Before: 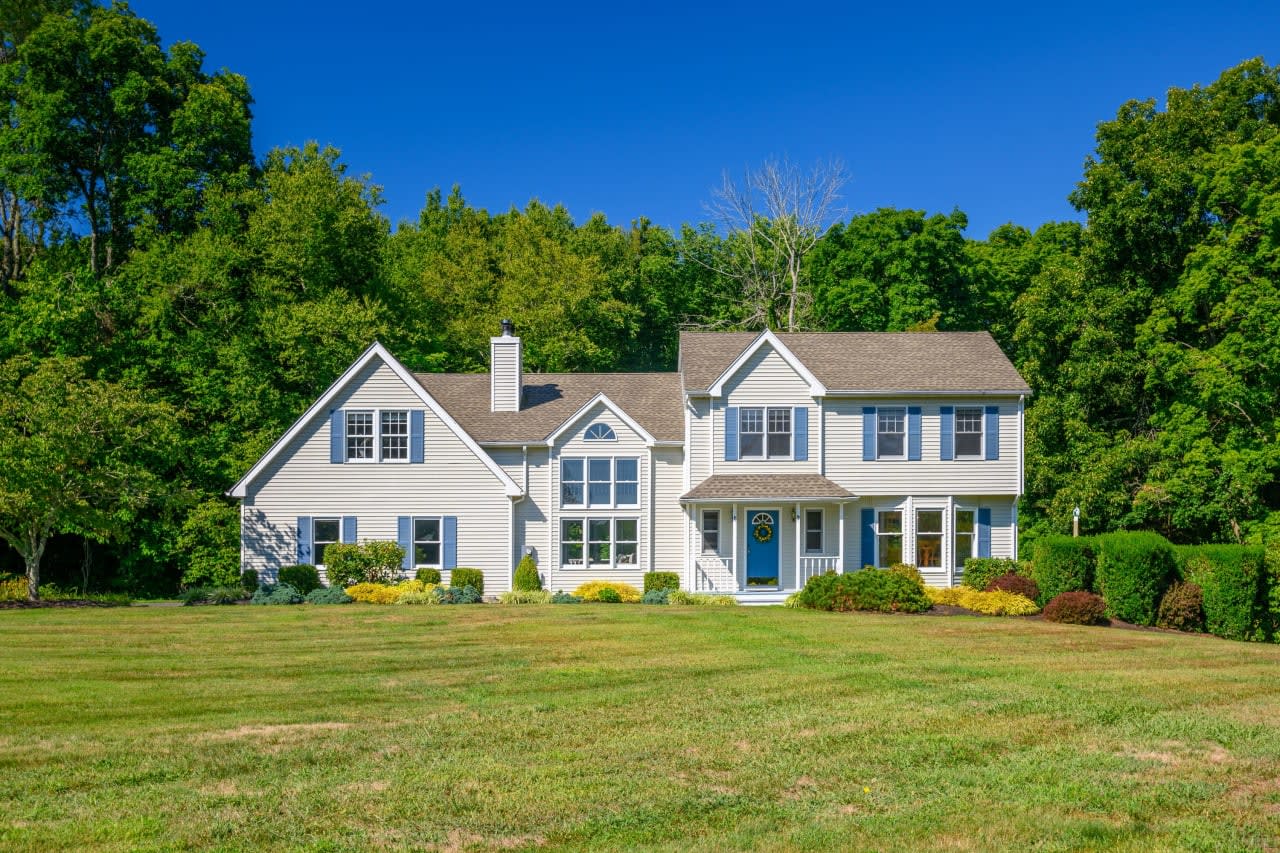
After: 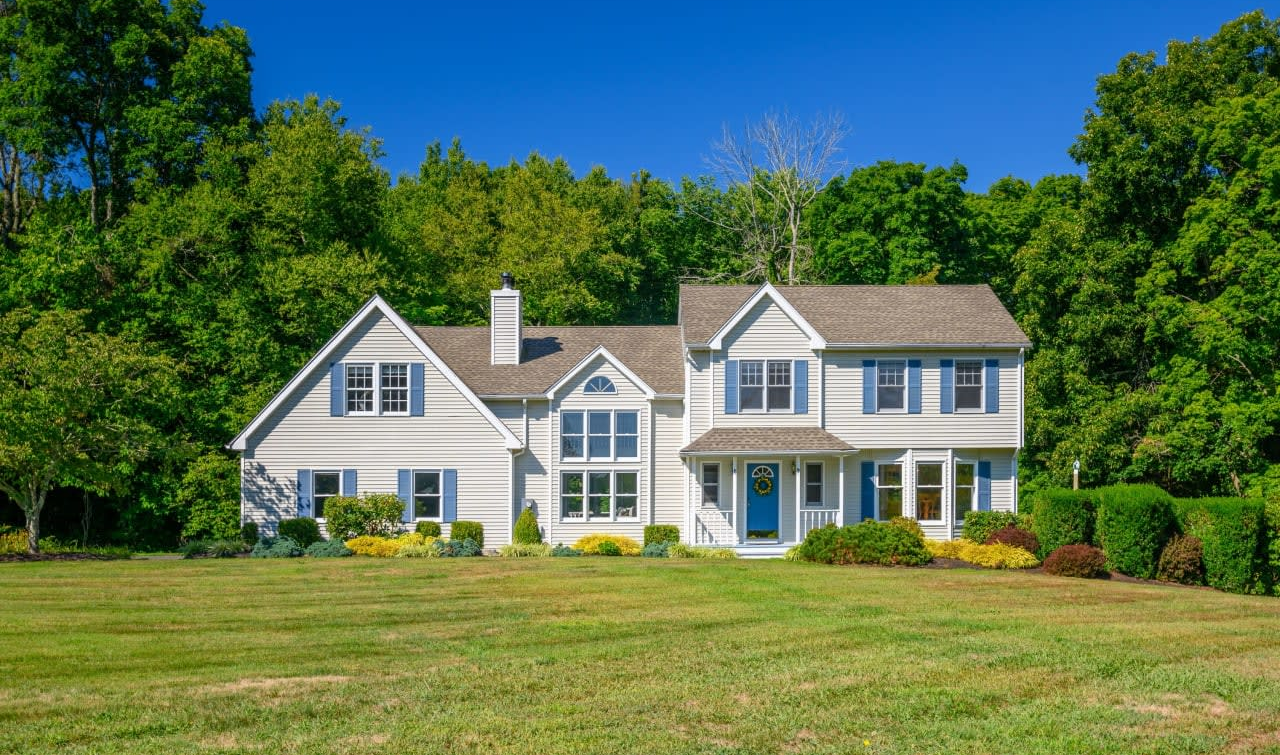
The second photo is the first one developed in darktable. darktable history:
crop and rotate: top 5.568%, bottom 5.901%
